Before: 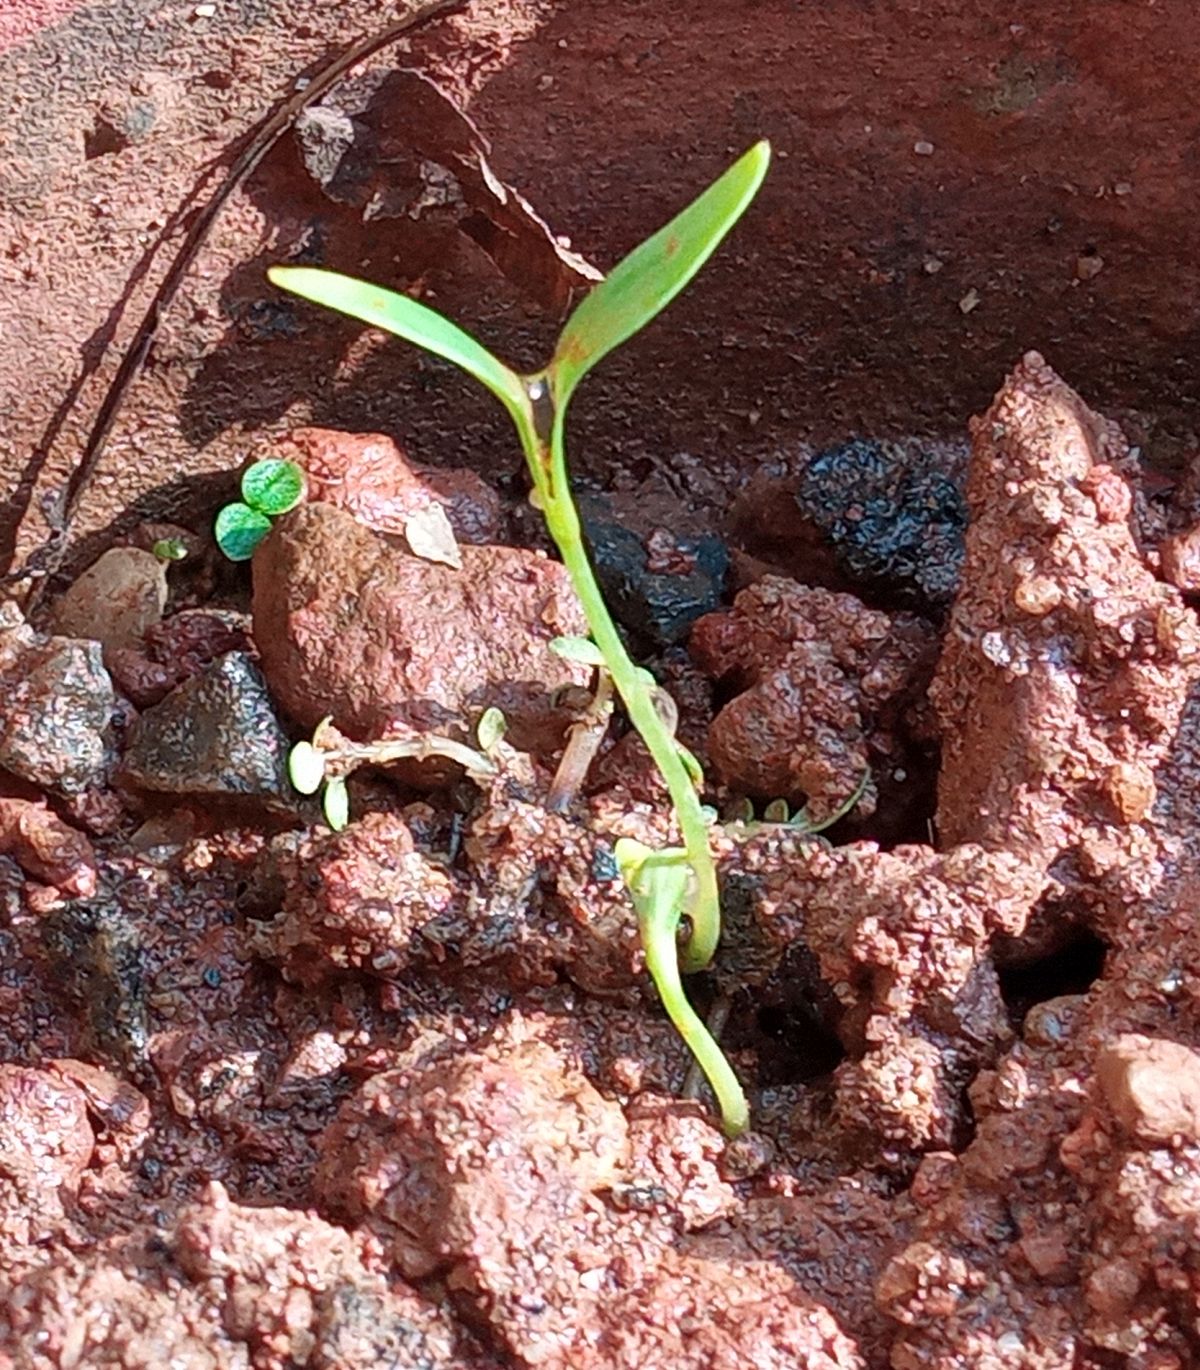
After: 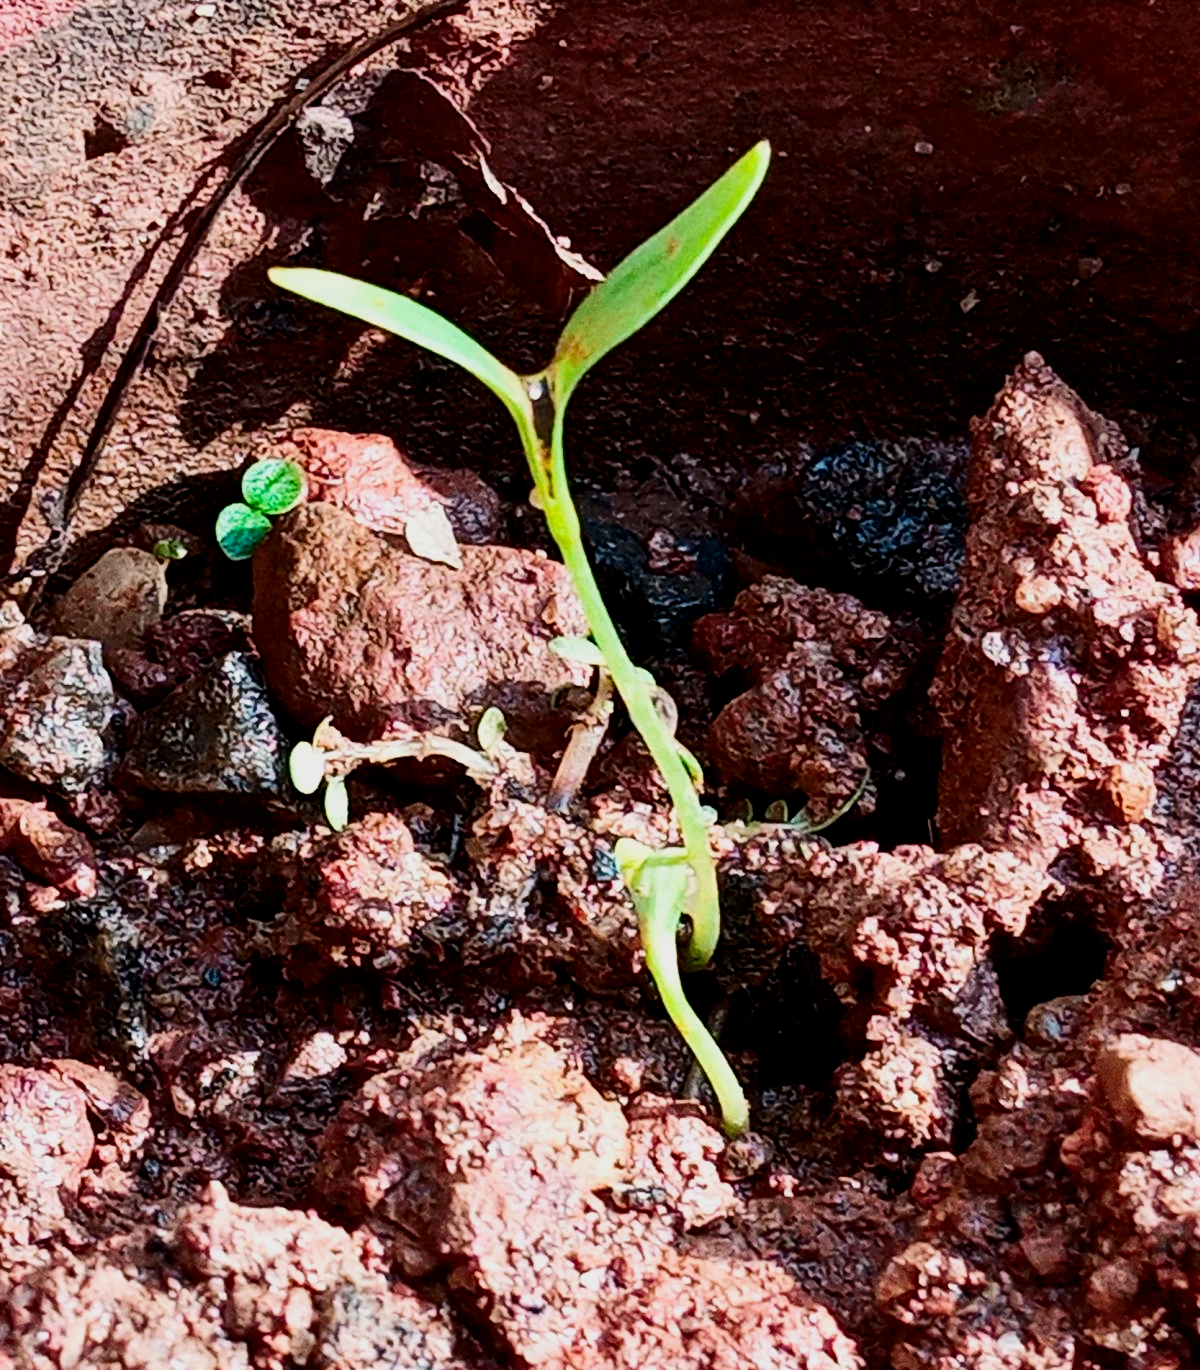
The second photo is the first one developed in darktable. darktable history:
contrast brightness saturation: contrast 0.21, brightness -0.11, saturation 0.21
filmic rgb: black relative exposure -5 EV, hardness 2.88, contrast 1.3, highlights saturation mix -30%
